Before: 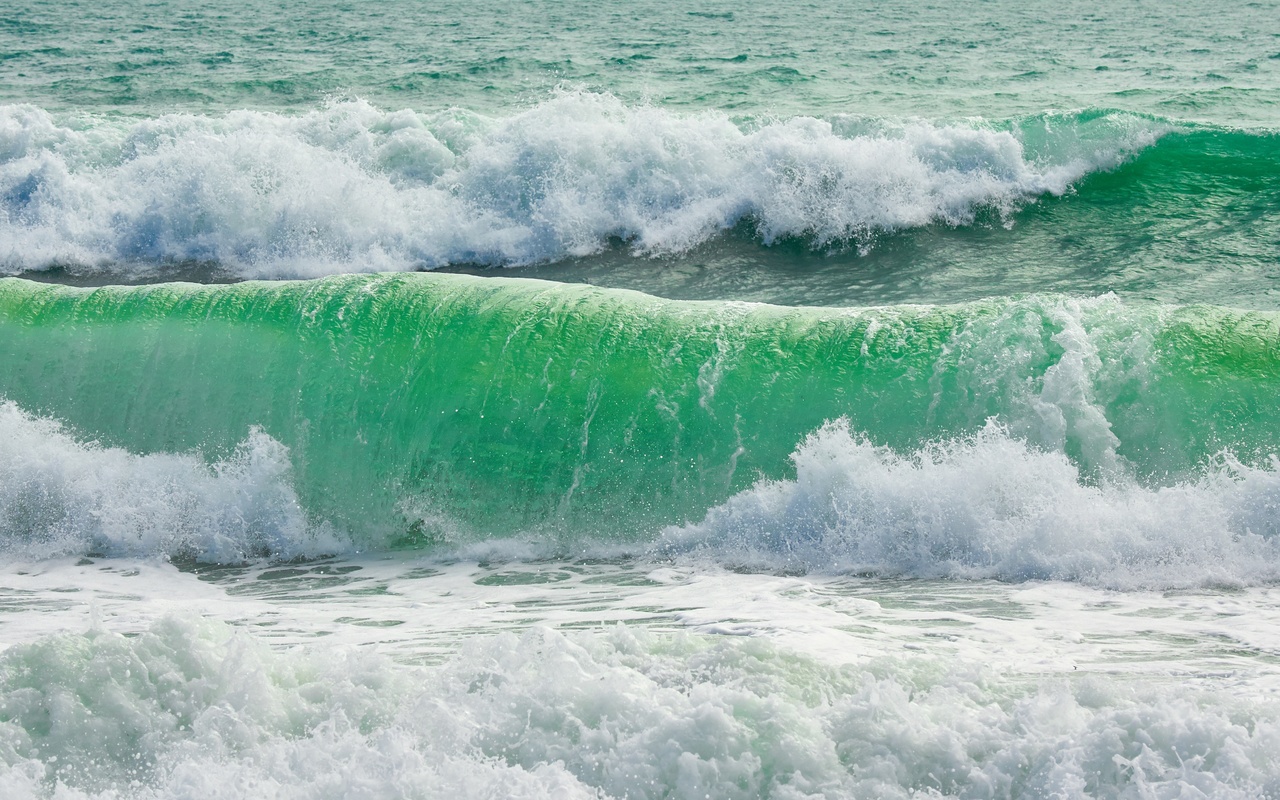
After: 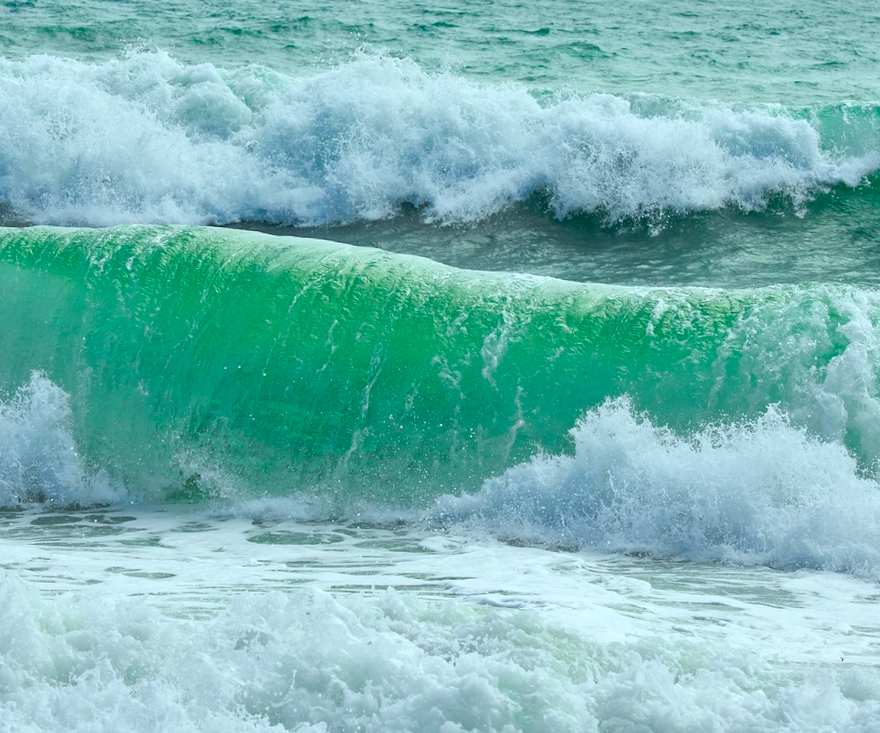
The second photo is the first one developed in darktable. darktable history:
color correction: highlights a* -9.96, highlights b* -10.14
crop and rotate: angle -3.28°, left 14.05%, top 0.015%, right 11.014%, bottom 0.073%
